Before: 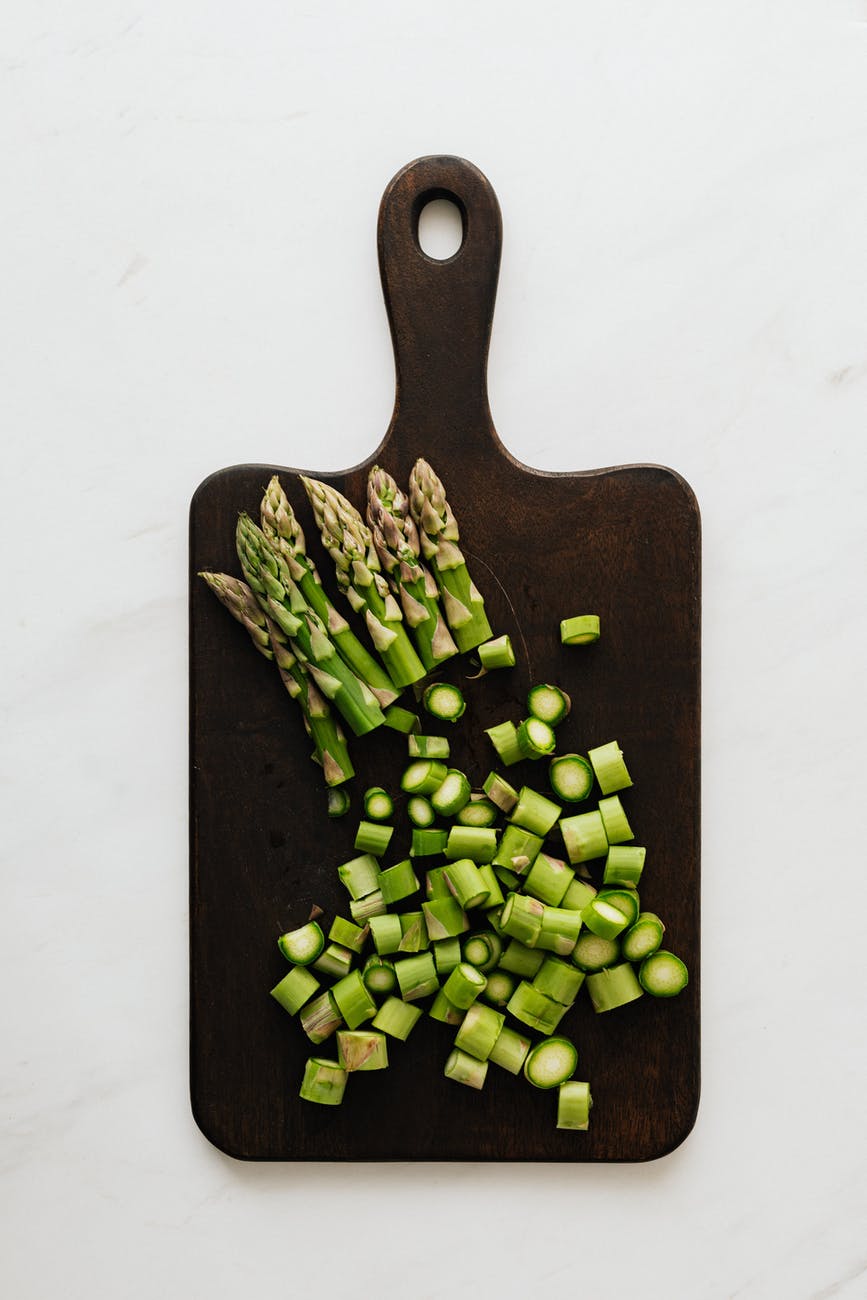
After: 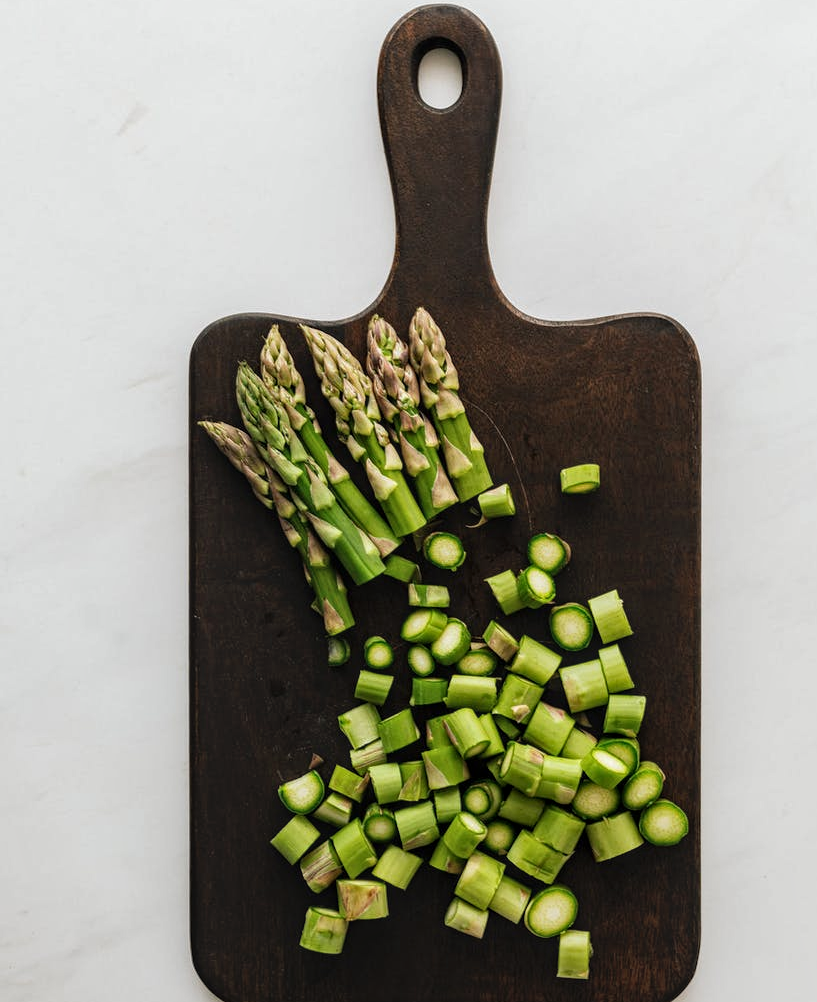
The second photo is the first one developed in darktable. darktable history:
crop and rotate: angle 0.03°, top 11.643%, right 5.651%, bottom 11.189%
local contrast: detail 130%
